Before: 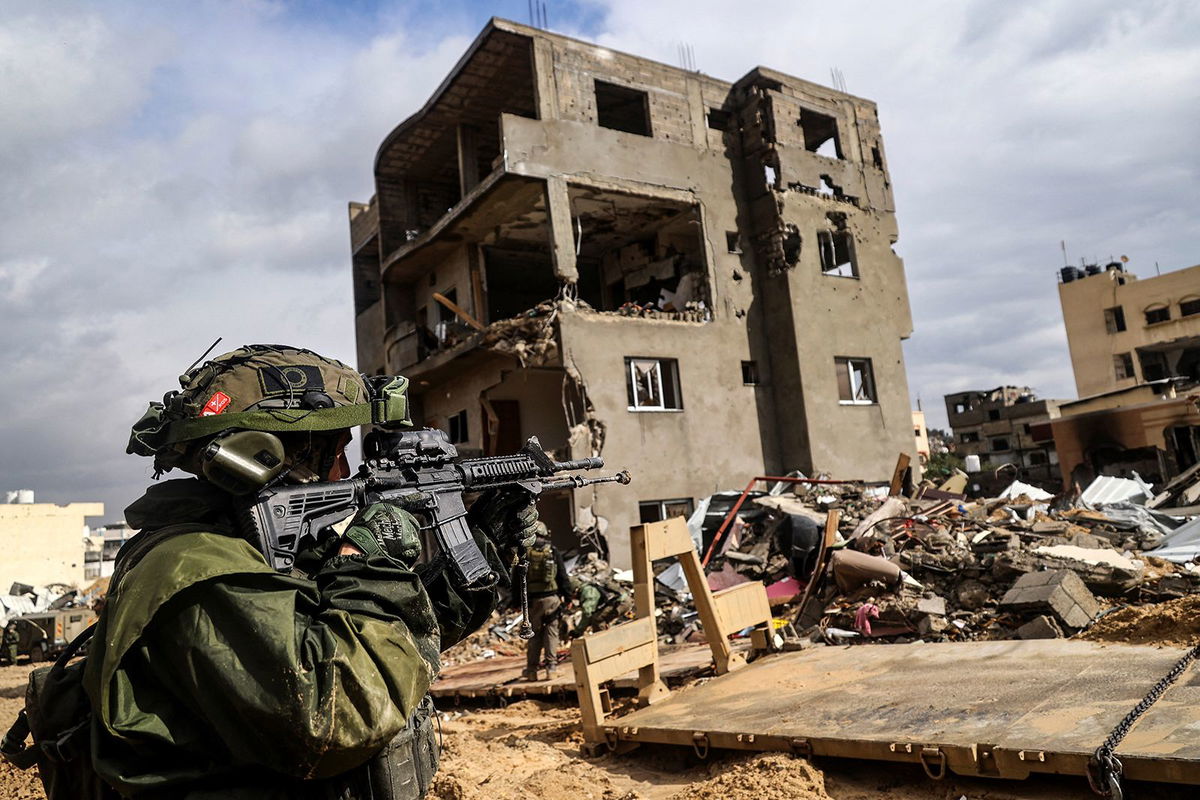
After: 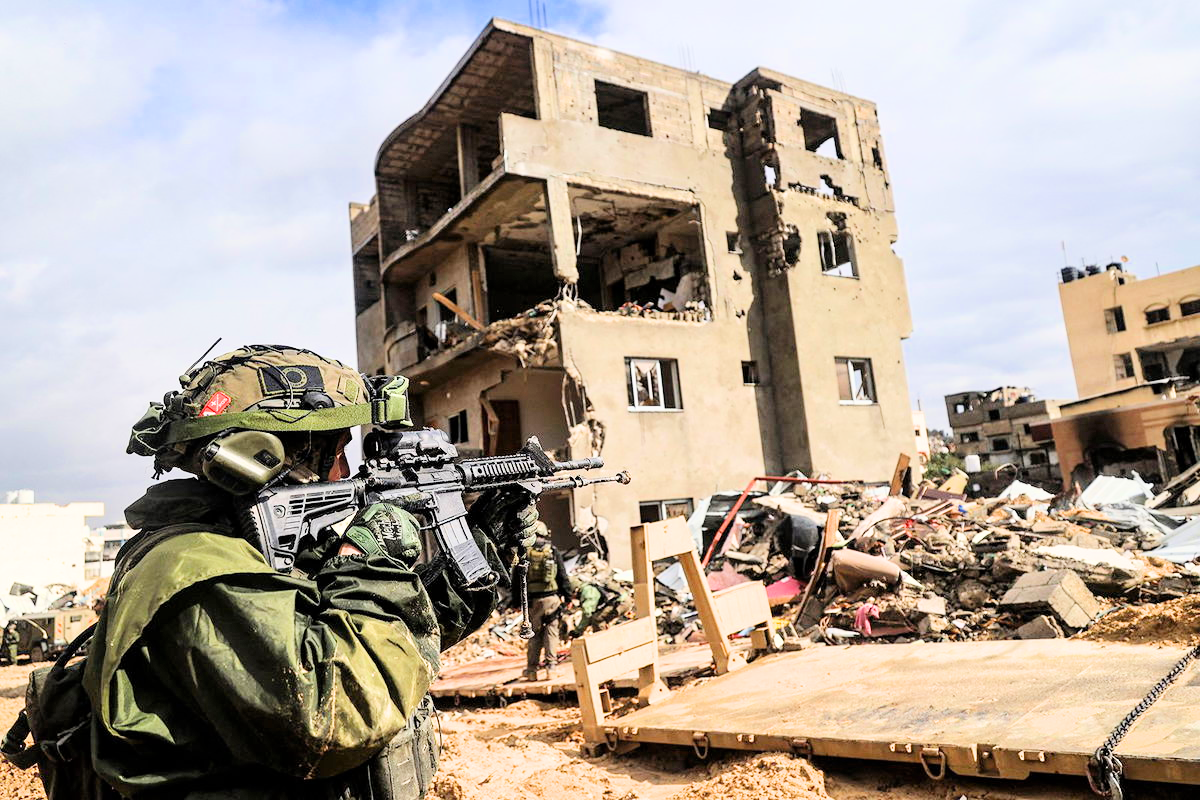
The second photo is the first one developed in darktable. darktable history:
filmic rgb: black relative exposure -7.1 EV, white relative exposure 5.38 EV, hardness 3.03, color science v6 (2022)
exposure: black level correction 0, exposure 2.1 EV, compensate highlight preservation false
